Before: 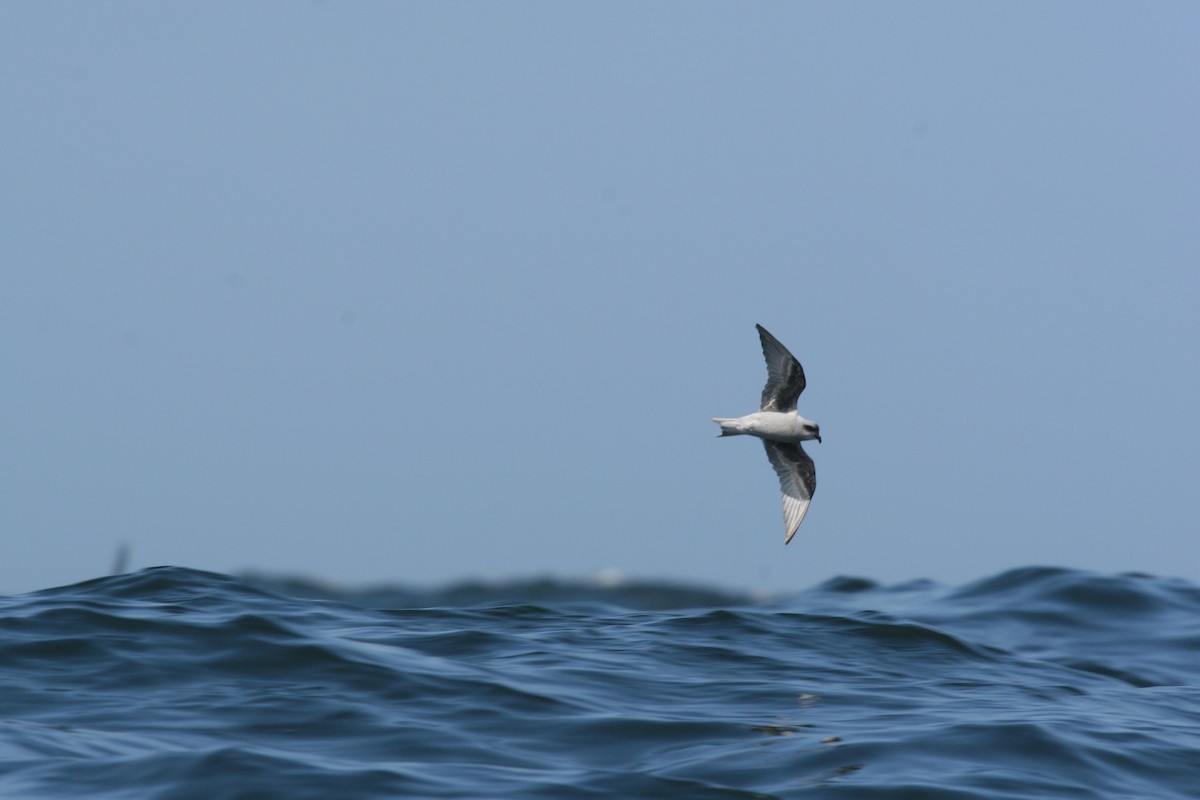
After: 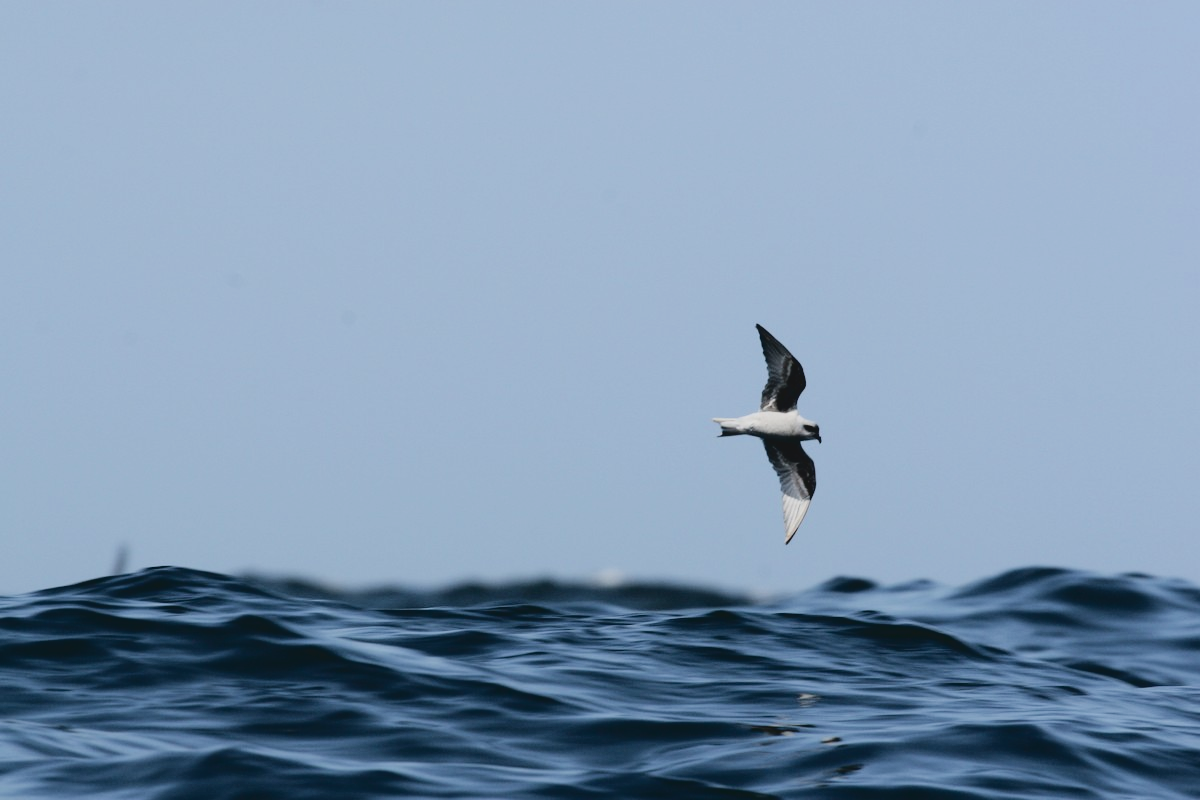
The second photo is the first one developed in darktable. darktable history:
tone curve: curves: ch0 [(0, 0) (0.003, 0.068) (0.011, 0.068) (0.025, 0.068) (0.044, 0.068) (0.069, 0.072) (0.1, 0.072) (0.136, 0.077) (0.177, 0.095) (0.224, 0.126) (0.277, 0.2) (0.335, 0.3) (0.399, 0.407) (0.468, 0.52) (0.543, 0.624) (0.623, 0.721) (0.709, 0.811) (0.801, 0.88) (0.898, 0.942) (1, 1)], color space Lab, independent channels, preserve colors none
filmic rgb: black relative exposure -7.65 EV, white relative exposure 4.56 EV, threshold 5.97 EV, hardness 3.61, contrast 1.05, iterations of high-quality reconstruction 0, enable highlight reconstruction true
